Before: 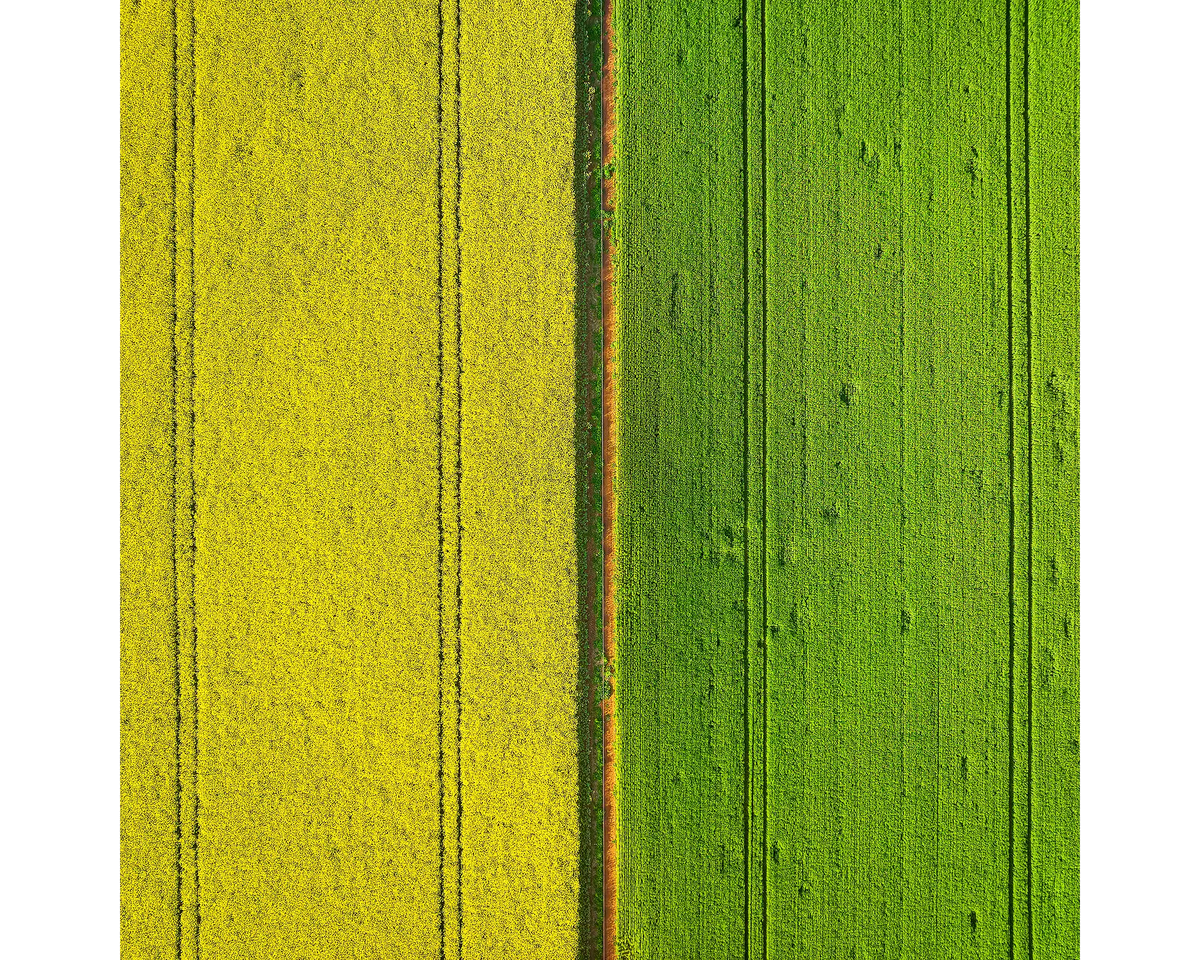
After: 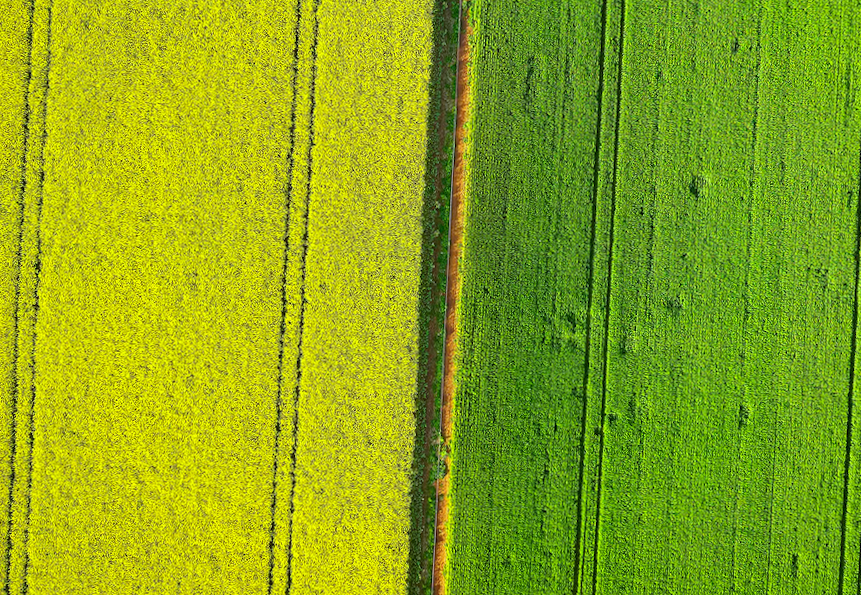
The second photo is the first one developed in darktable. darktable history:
color balance: contrast 10%
crop and rotate: angle -3.37°, left 9.79%, top 20.73%, right 12.42%, bottom 11.82%
rotate and perspective: rotation -0.45°, automatic cropping original format, crop left 0.008, crop right 0.992, crop top 0.012, crop bottom 0.988
white balance: red 0.931, blue 1.11
